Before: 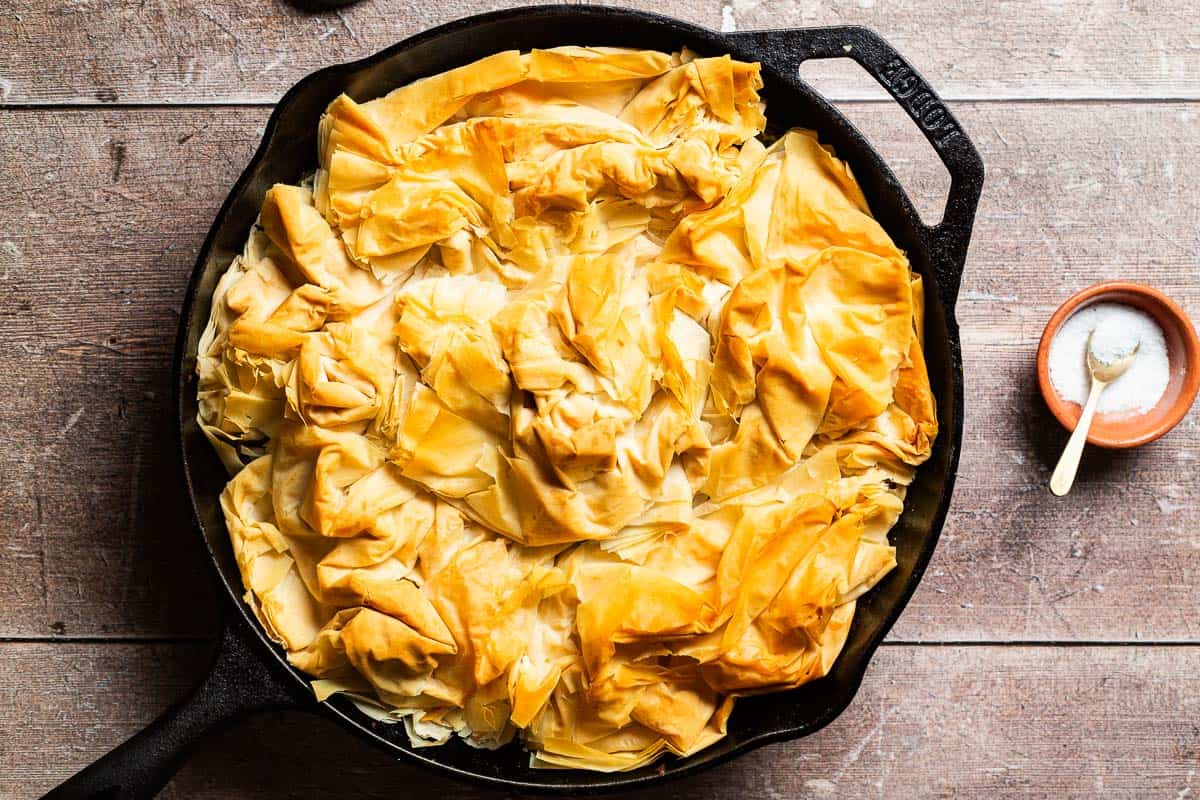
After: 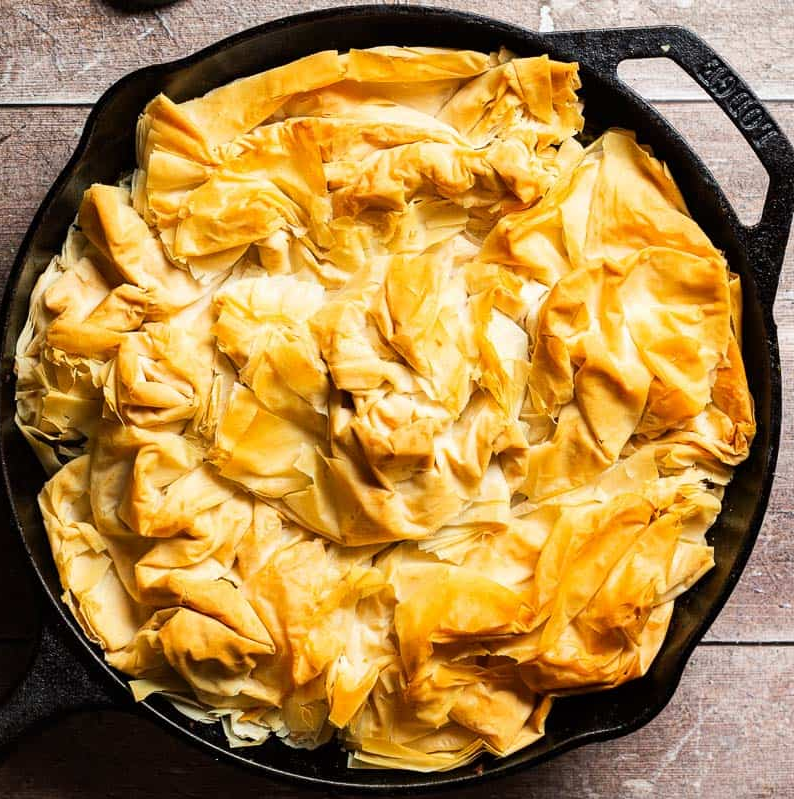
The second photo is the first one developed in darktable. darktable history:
crop and rotate: left 15.2%, right 18.572%
